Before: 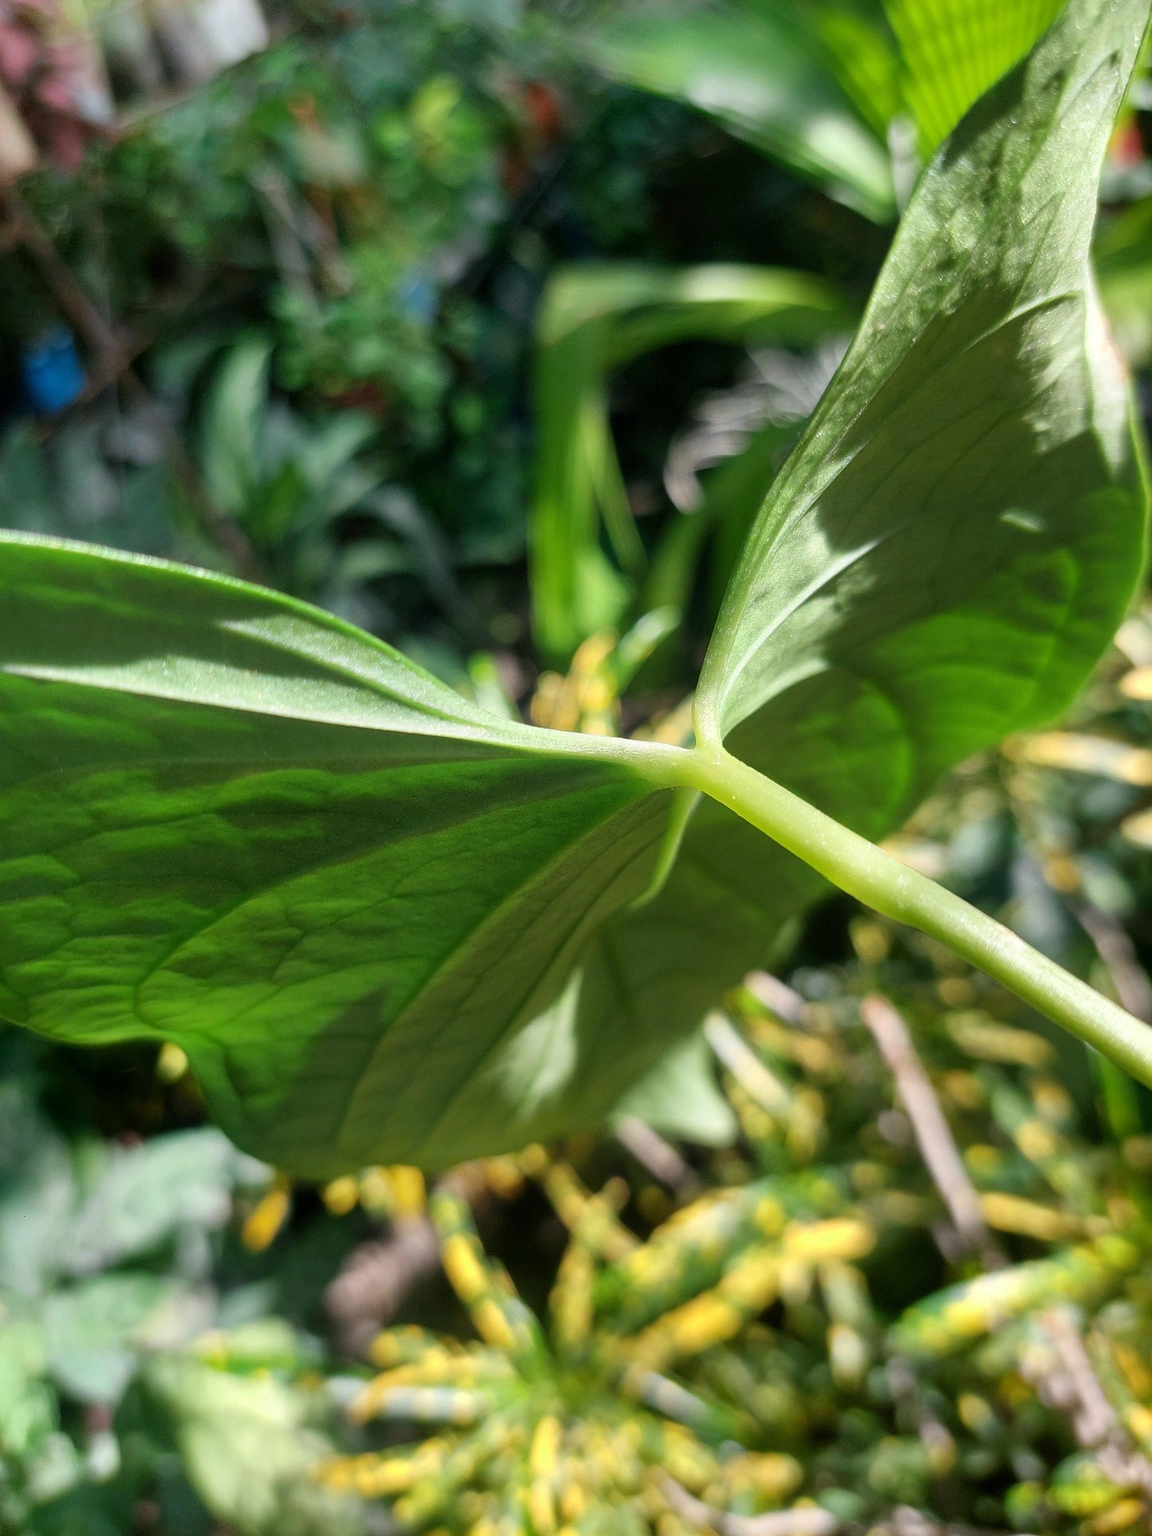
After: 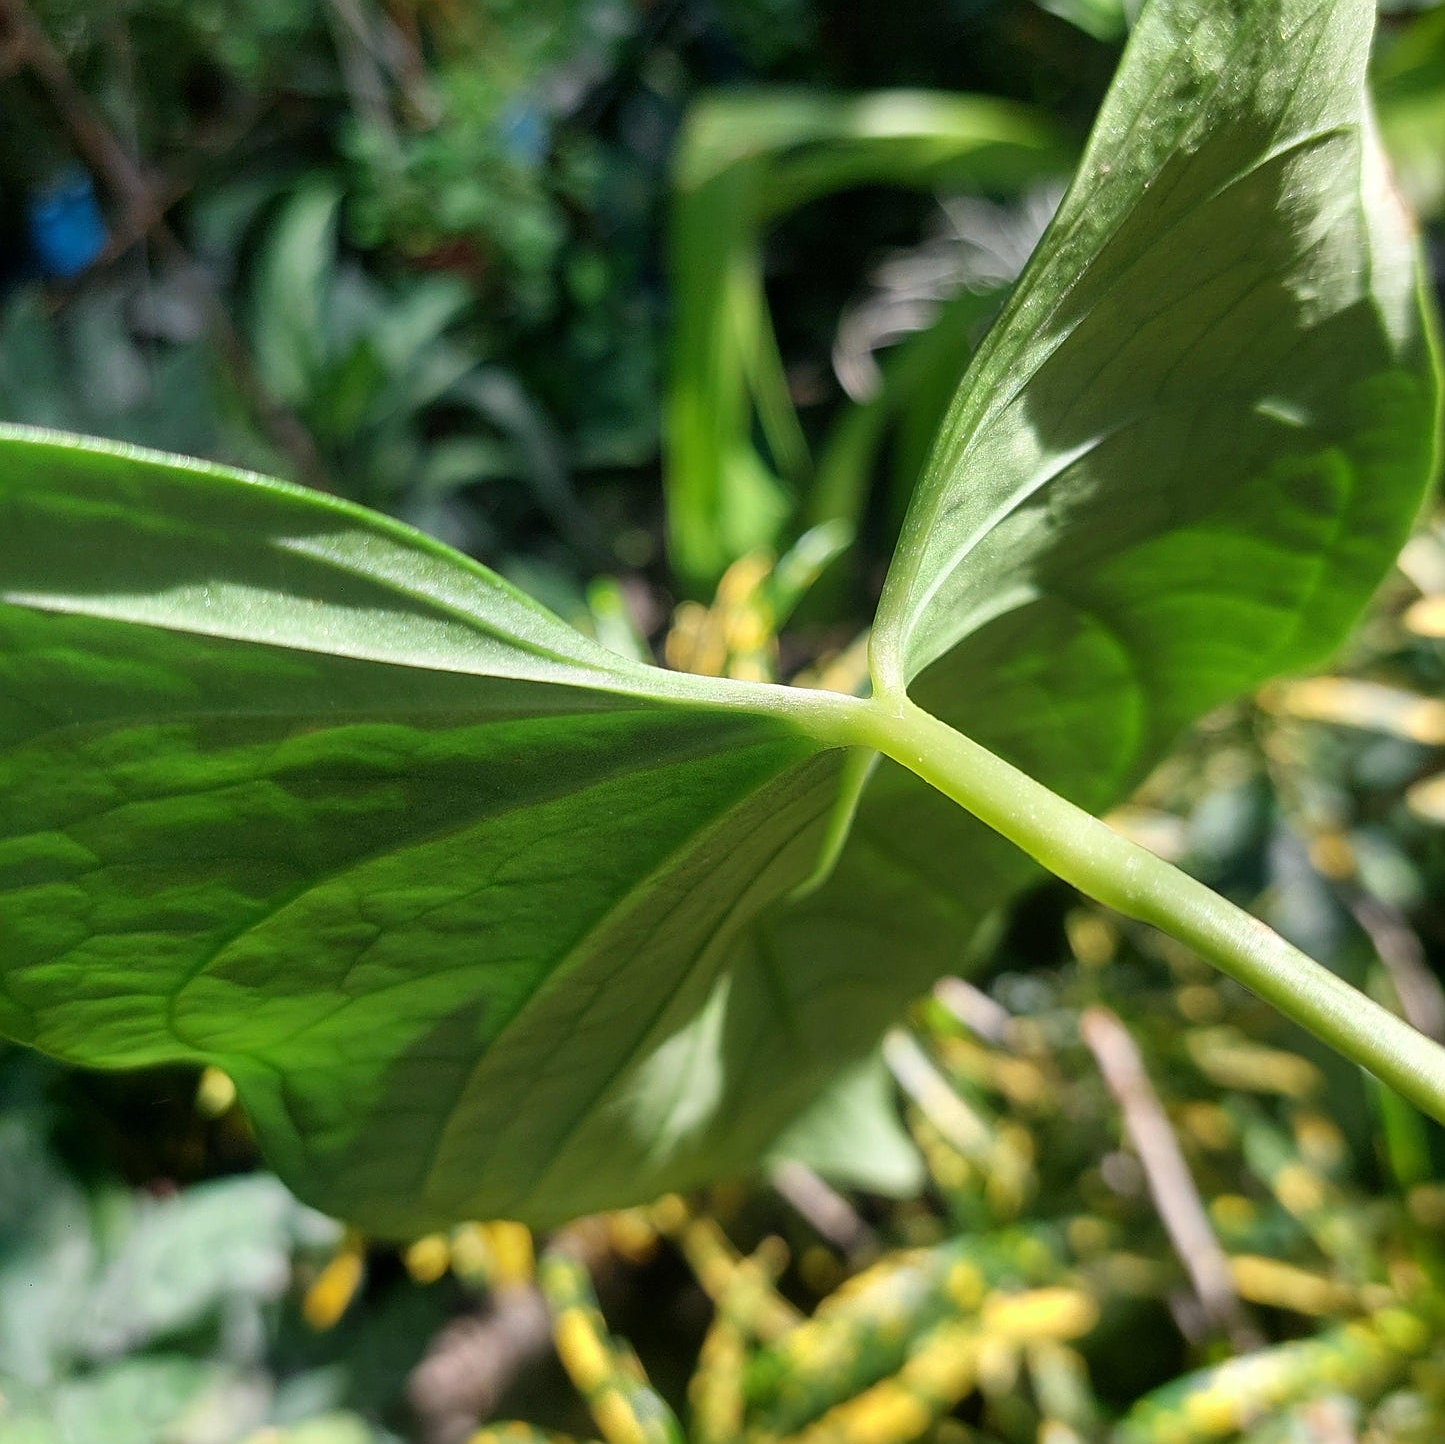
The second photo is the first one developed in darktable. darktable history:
crop and rotate: top 12.526%, bottom 12.532%
sharpen: on, module defaults
